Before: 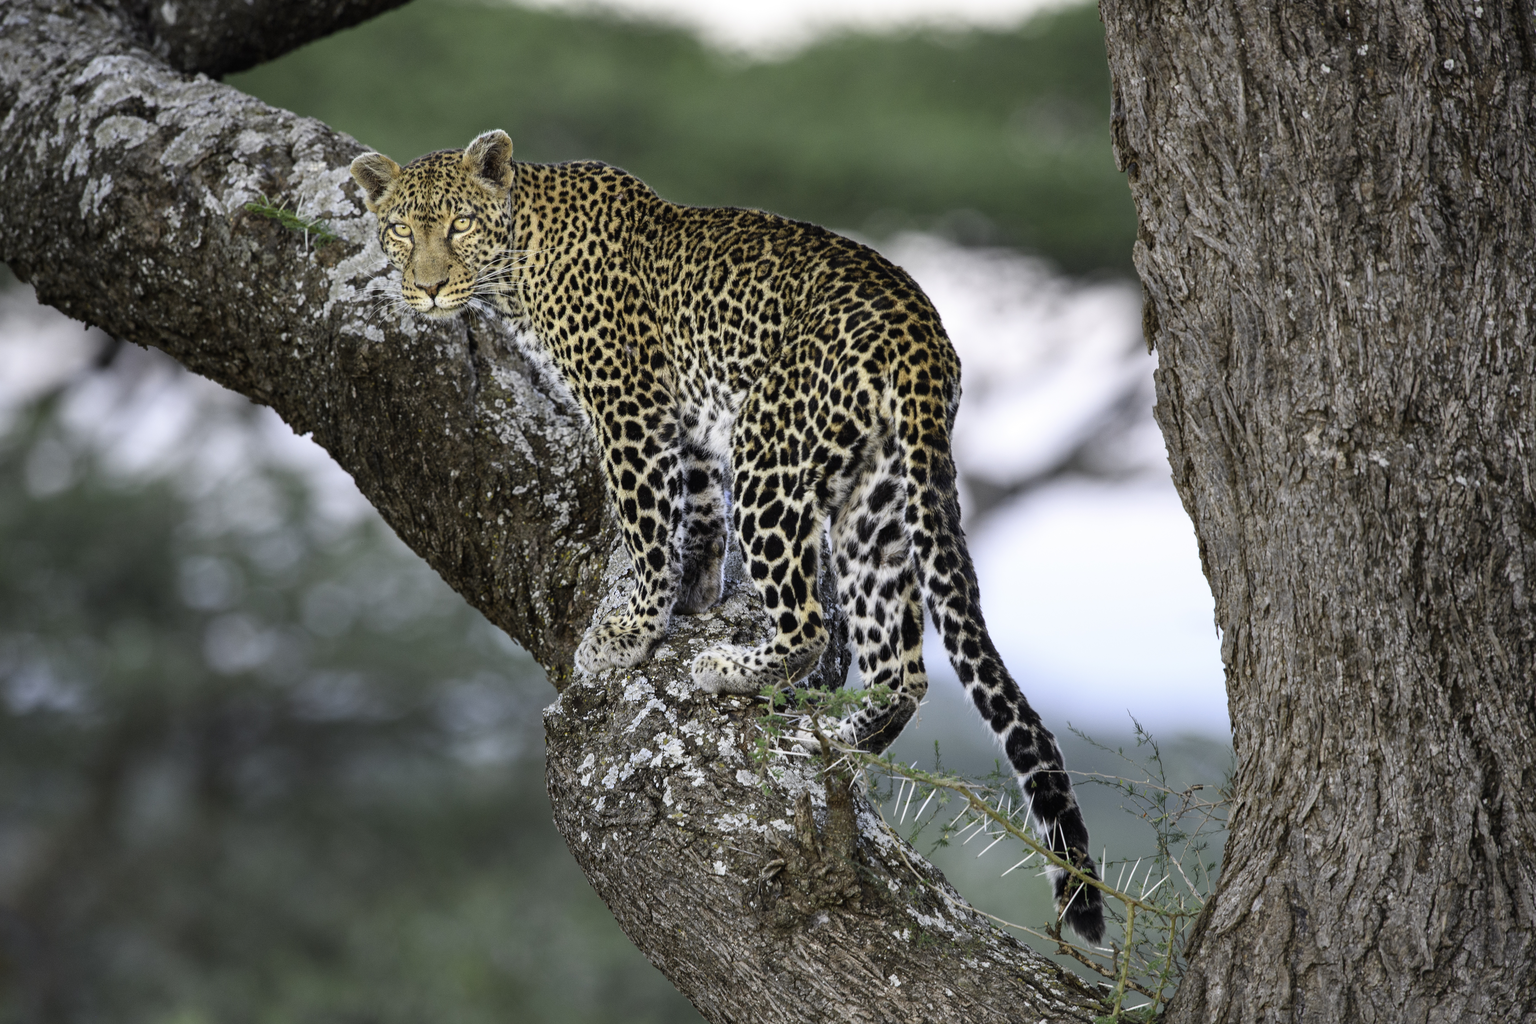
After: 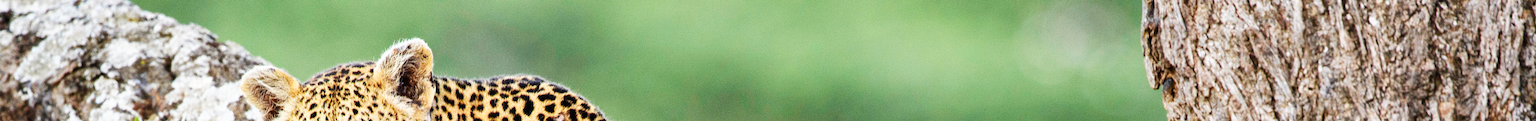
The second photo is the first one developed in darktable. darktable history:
base curve: curves: ch0 [(0, 0) (0.007, 0.004) (0.027, 0.03) (0.046, 0.07) (0.207, 0.54) (0.442, 0.872) (0.673, 0.972) (1, 1)], preserve colors none
crop and rotate: left 9.644%, top 9.491%, right 6.021%, bottom 80.509%
